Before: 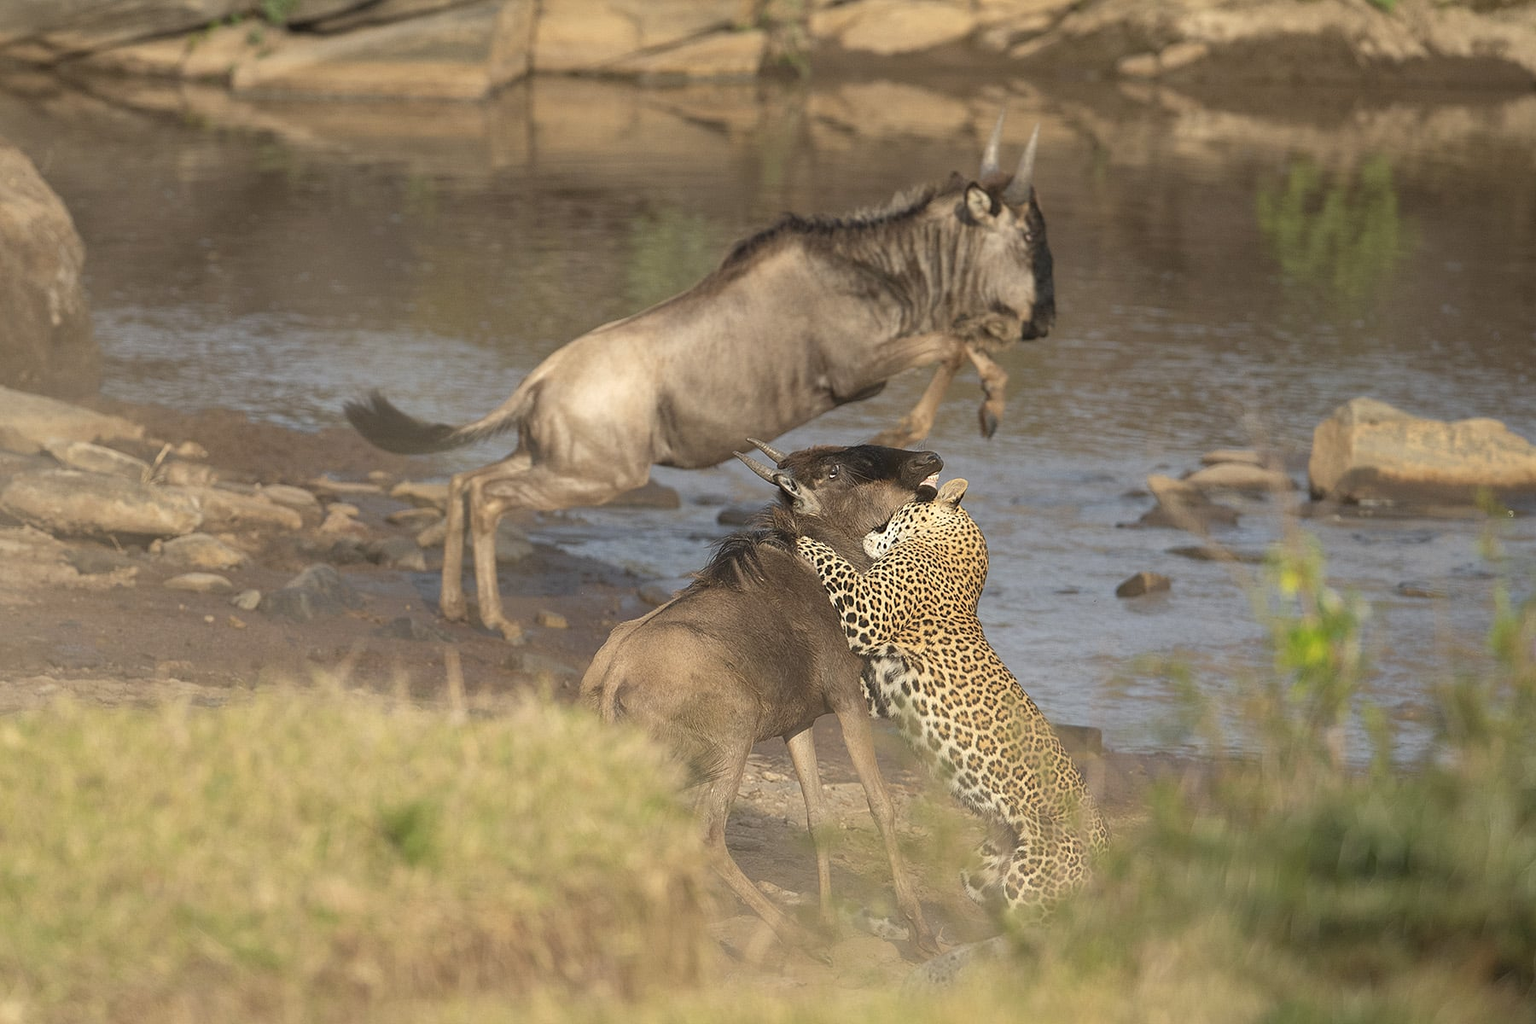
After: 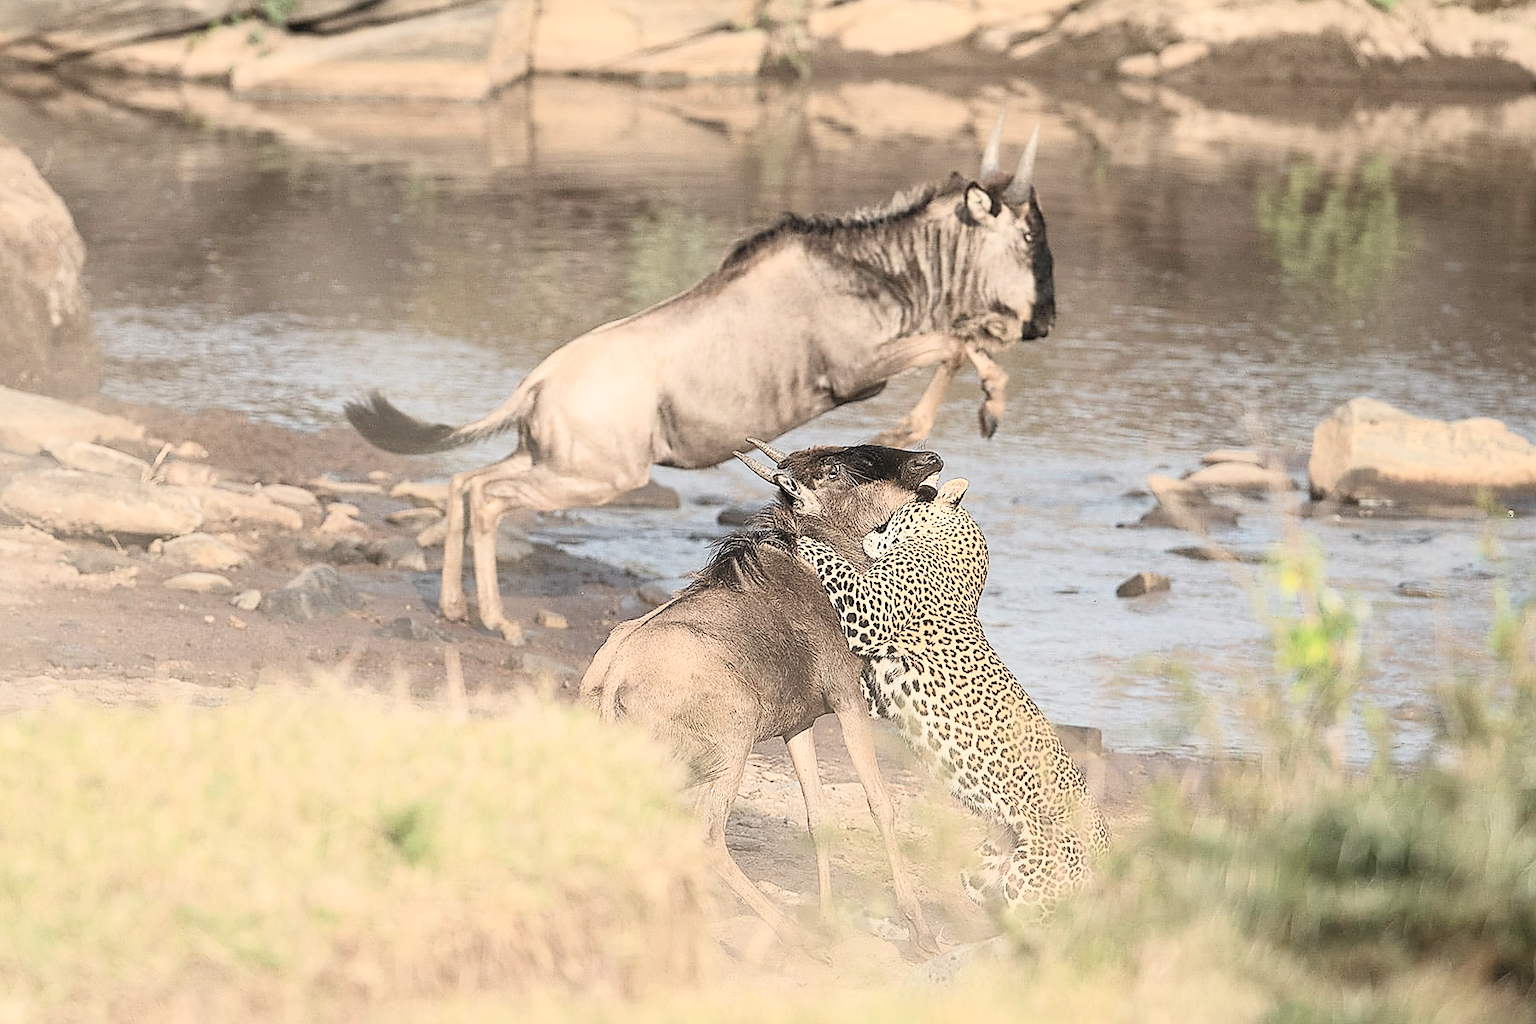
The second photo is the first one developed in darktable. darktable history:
contrast brightness saturation: contrast 0.43, brightness 0.56, saturation -0.19
filmic rgb: black relative exposure -7.65 EV, white relative exposure 4.56 EV, hardness 3.61
sharpen: radius 1.4, amount 1.25, threshold 0.7
